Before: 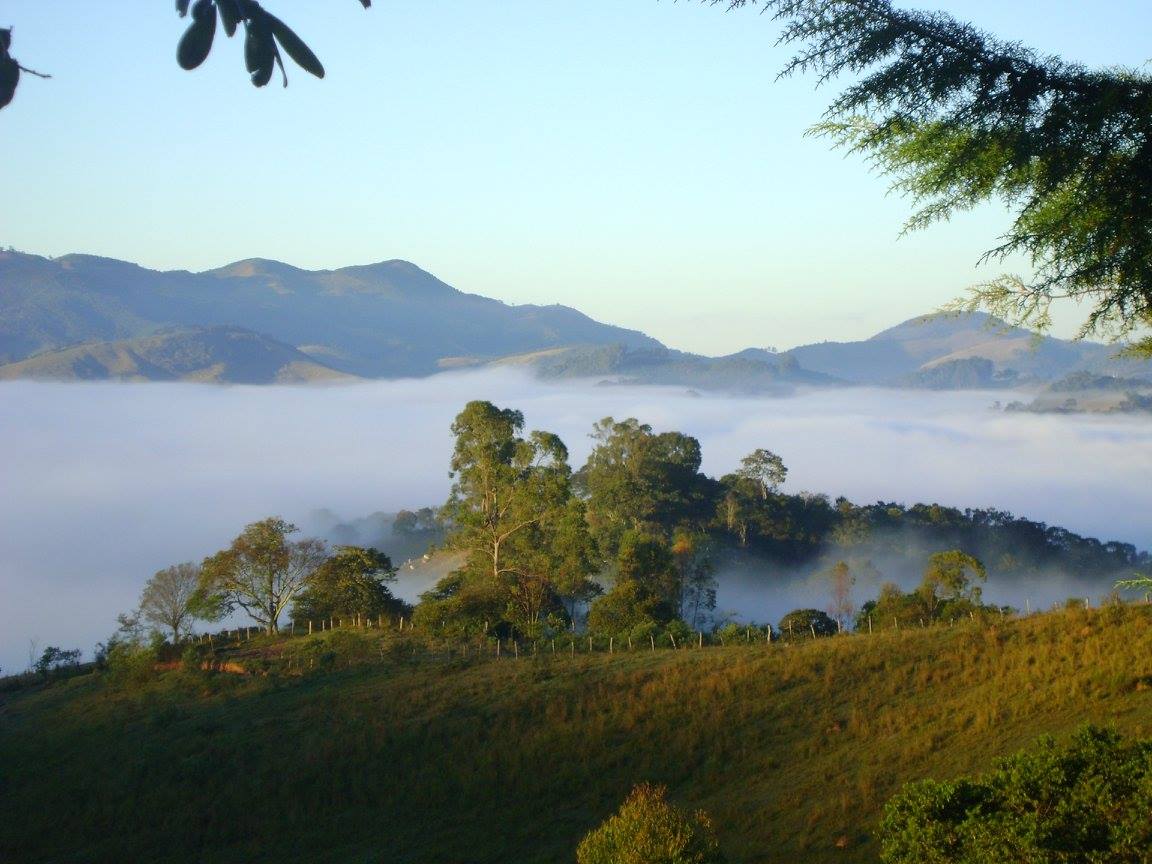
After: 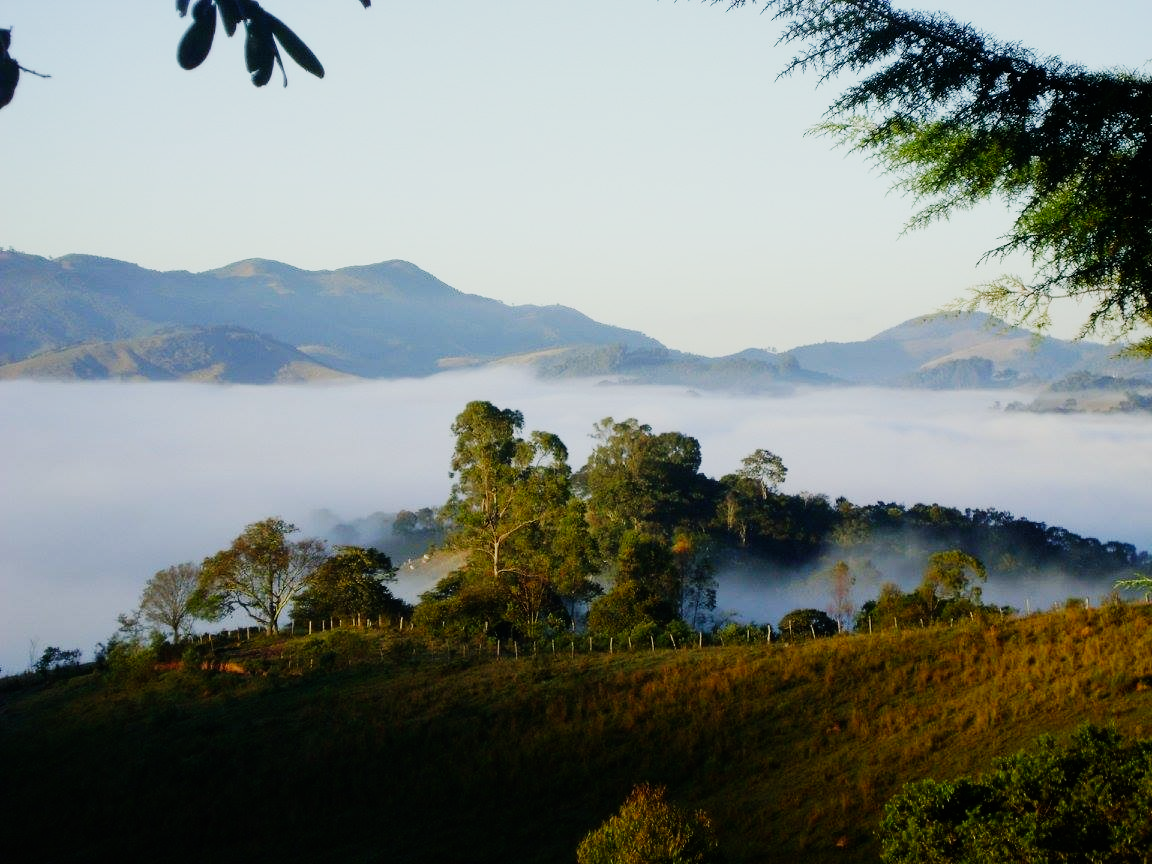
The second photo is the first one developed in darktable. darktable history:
white balance: red 1.009, blue 0.985
color balance: mode lift, gamma, gain (sRGB)
sigmoid: contrast 1.8, skew -0.2, preserve hue 0%, red attenuation 0.1, red rotation 0.035, green attenuation 0.1, green rotation -0.017, blue attenuation 0.15, blue rotation -0.052, base primaries Rec2020
